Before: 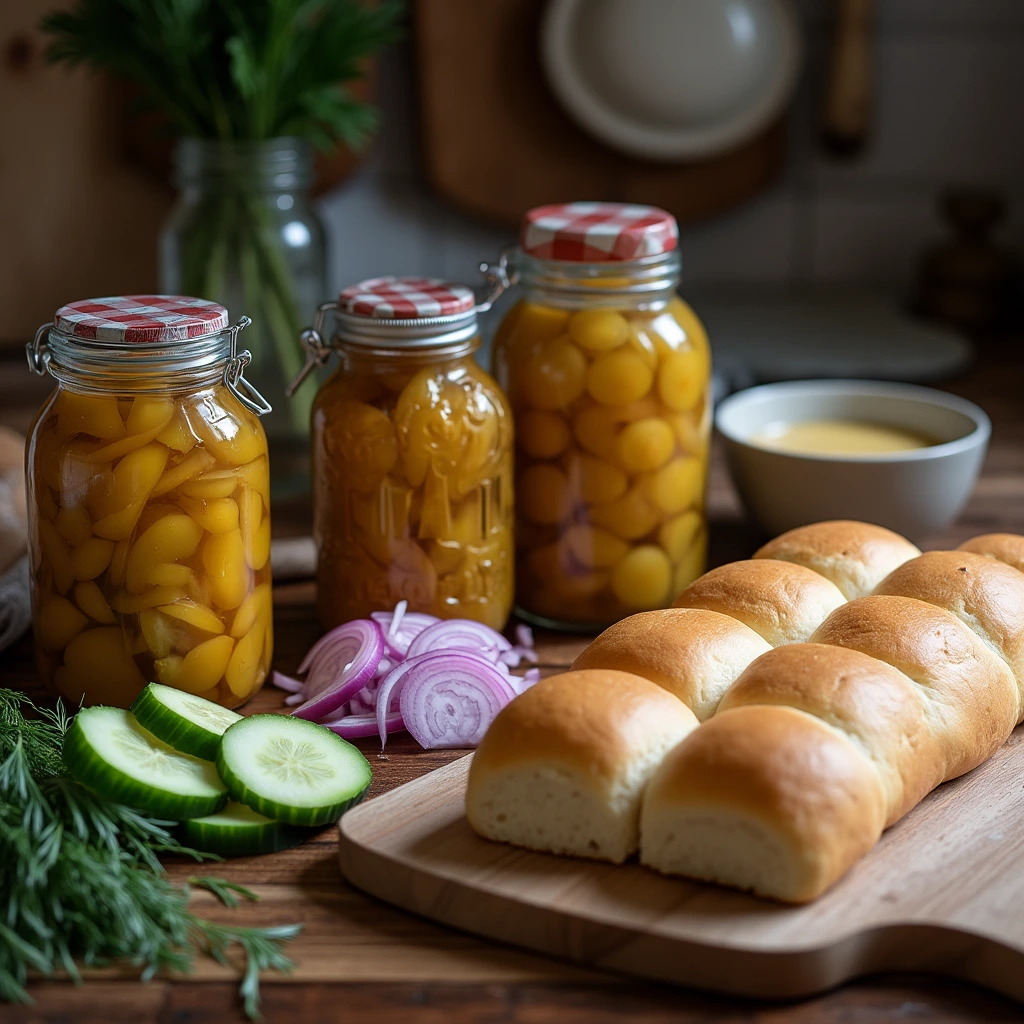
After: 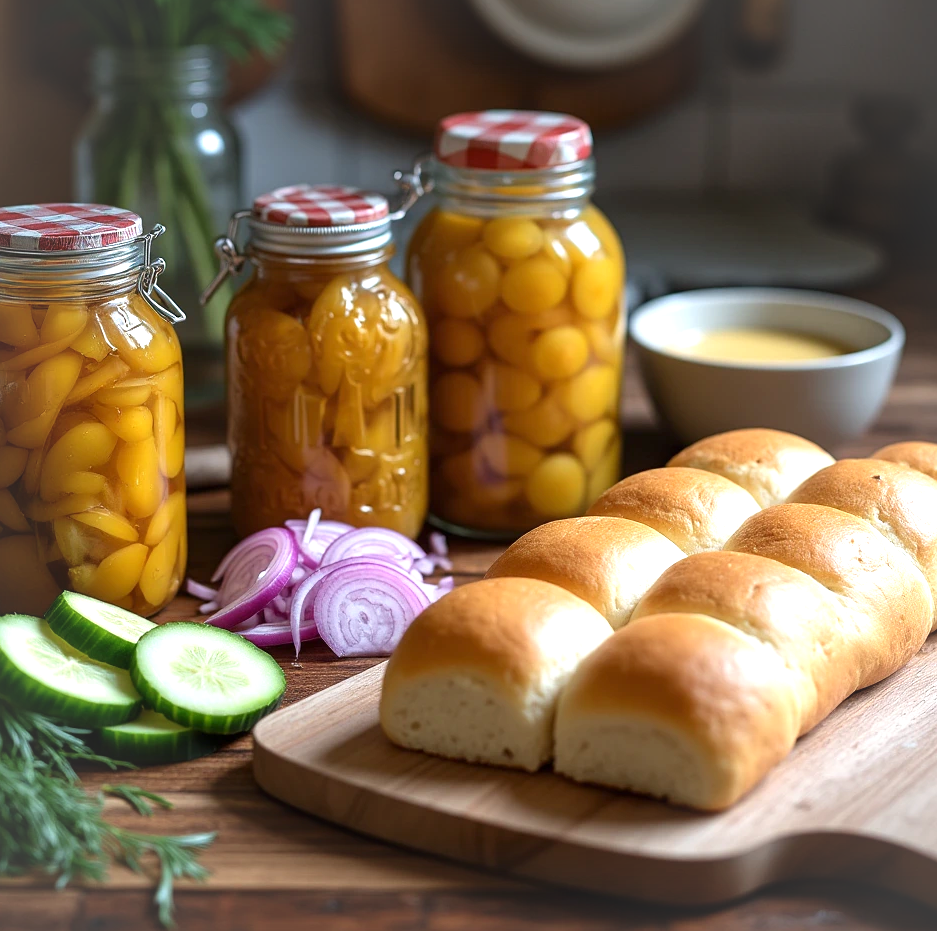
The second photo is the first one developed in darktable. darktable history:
vignetting: brightness 0.042, saturation -0.002, unbound false
crop and rotate: left 8.458%, top 9.016%
exposure: exposure 0.659 EV, compensate highlight preservation false
